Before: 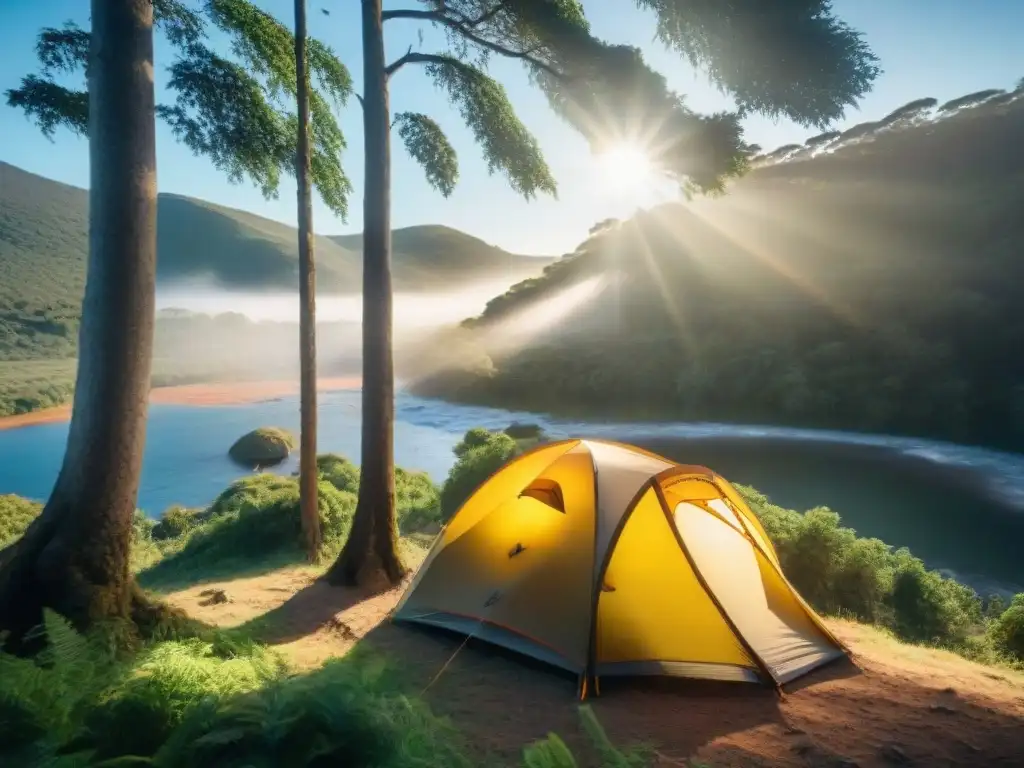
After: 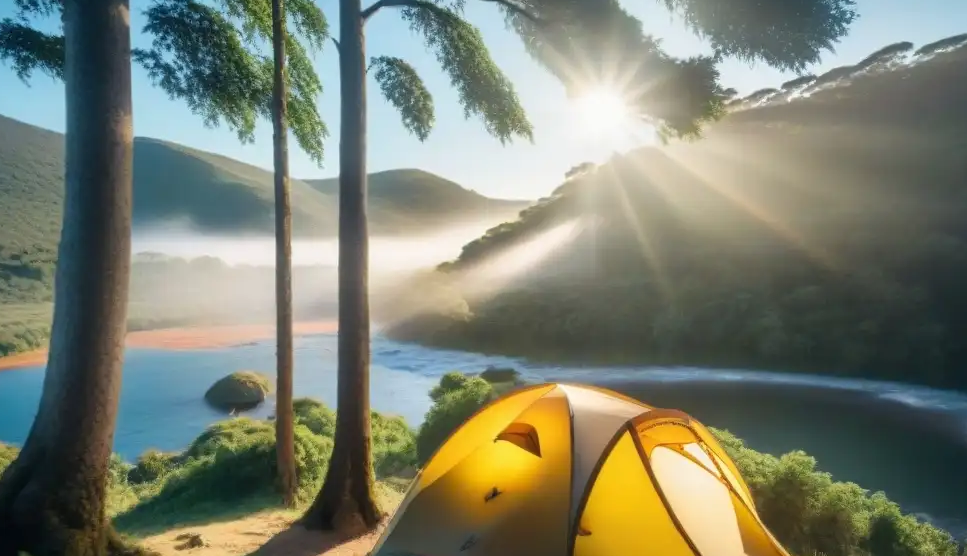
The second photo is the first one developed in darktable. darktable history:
crop: left 2.441%, top 7.327%, right 3.114%, bottom 20.254%
